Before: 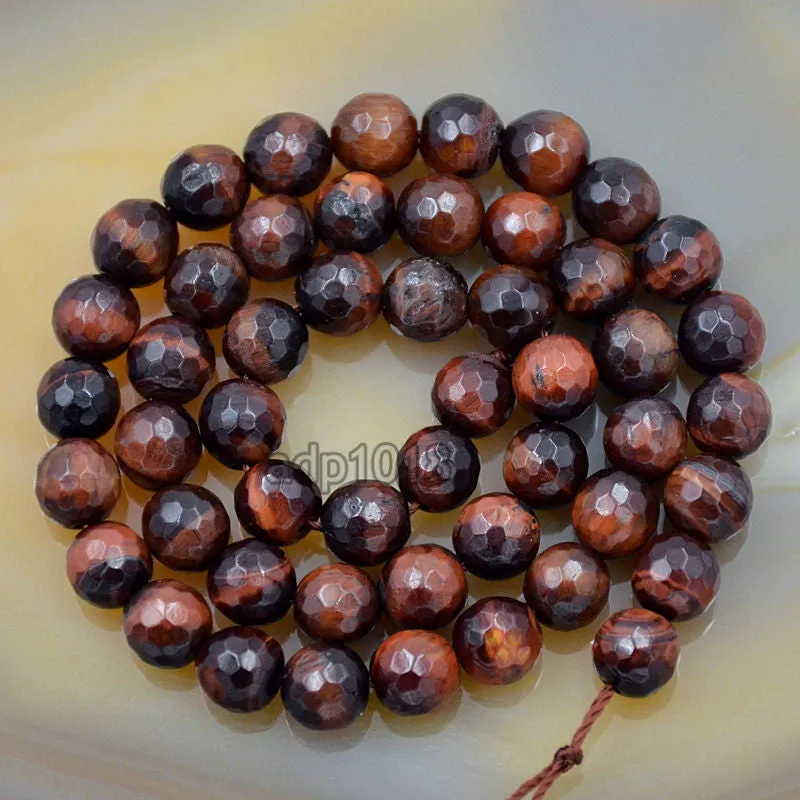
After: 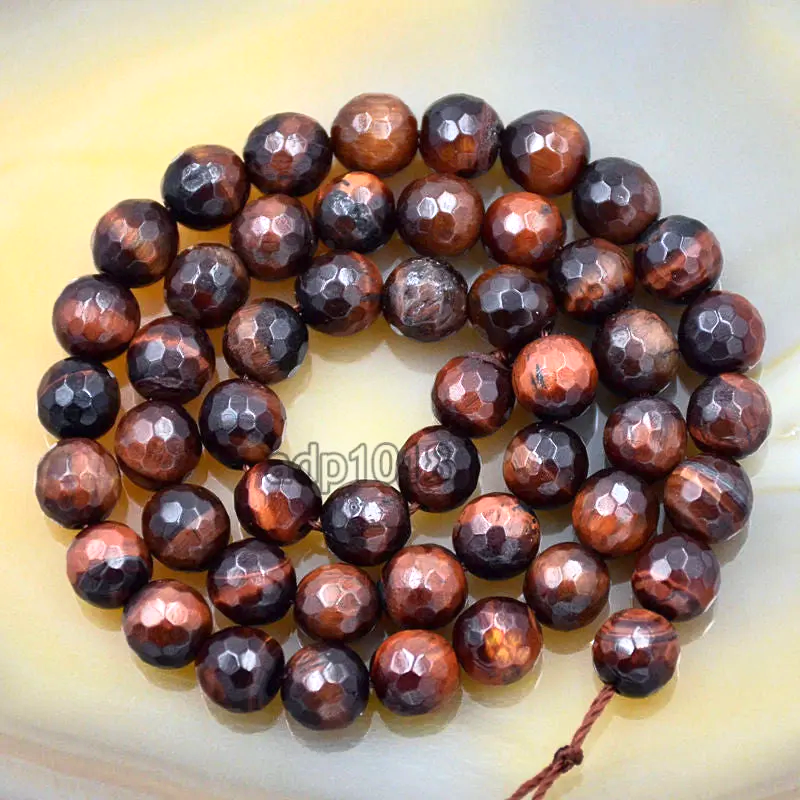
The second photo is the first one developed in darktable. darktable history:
shadows and highlights: shadows 35, highlights -35, soften with gaussian
base curve: curves: ch0 [(0, 0) (0.257, 0.25) (0.482, 0.586) (0.757, 0.871) (1, 1)]
exposure: black level correction 0, exposure 0.7 EV, compensate exposure bias true, compensate highlight preservation false
